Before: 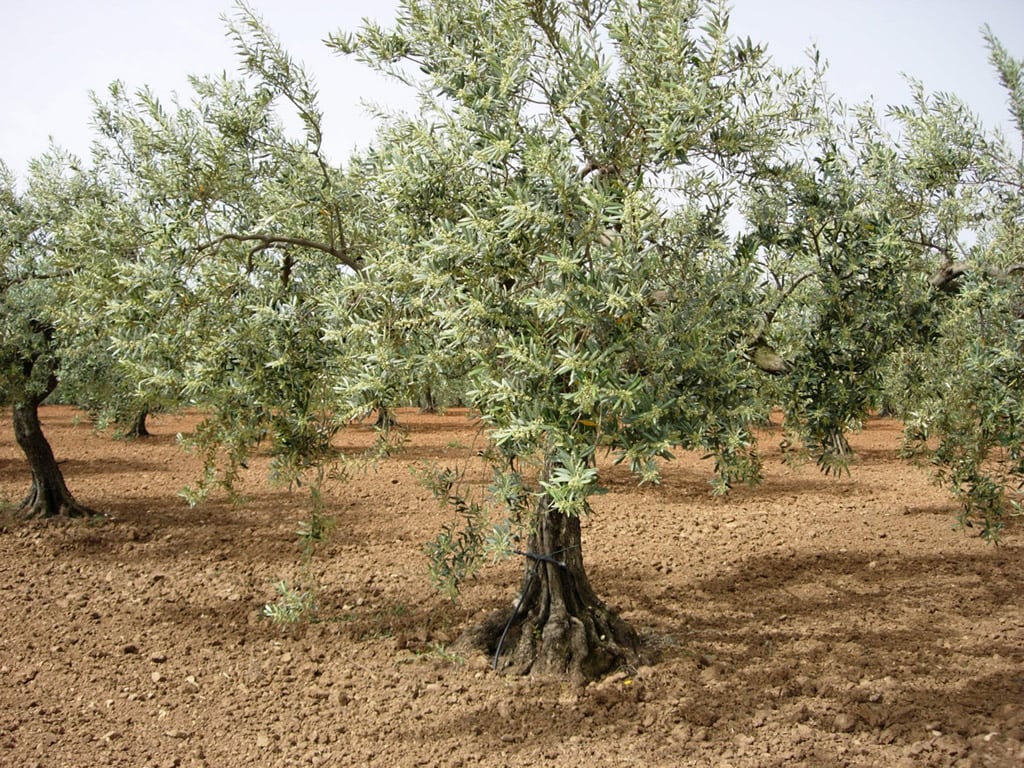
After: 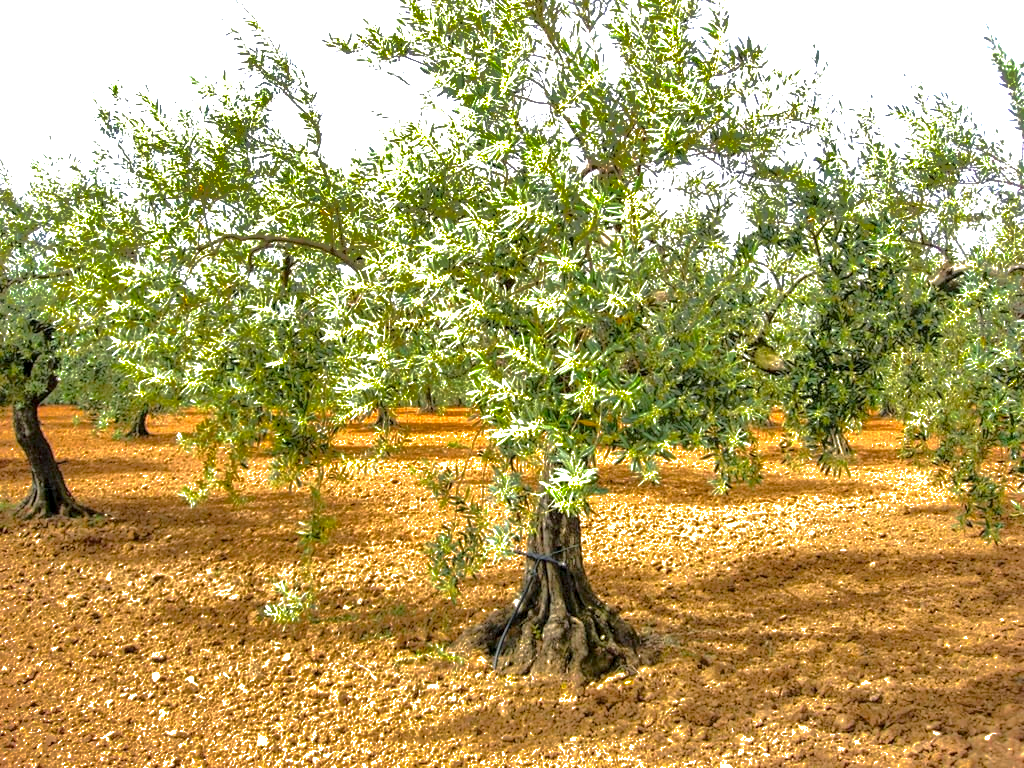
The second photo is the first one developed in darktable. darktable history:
exposure: black level correction 0, exposure 1.199 EV, compensate exposure bias true, compensate highlight preservation false
shadows and highlights: shadows -18.97, highlights -73.6
local contrast: detail 130%
color balance rgb: power › chroma 1.003%, power › hue 257.18°, linear chroma grading › global chroma 14.342%, perceptual saturation grading › global saturation 24.915%
